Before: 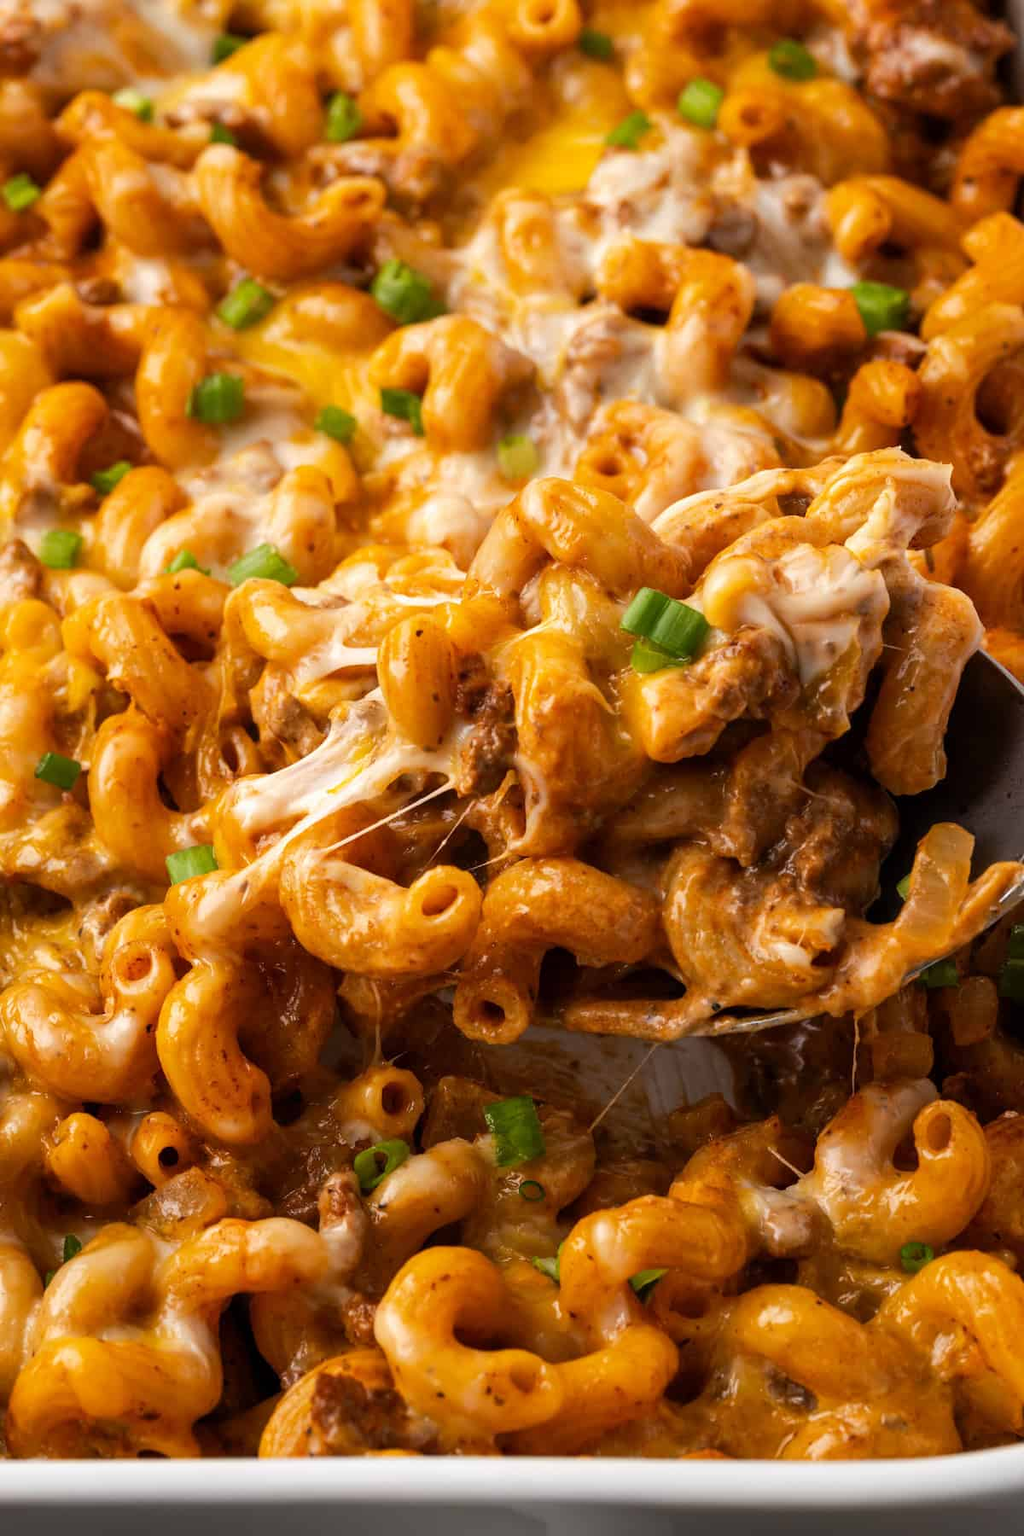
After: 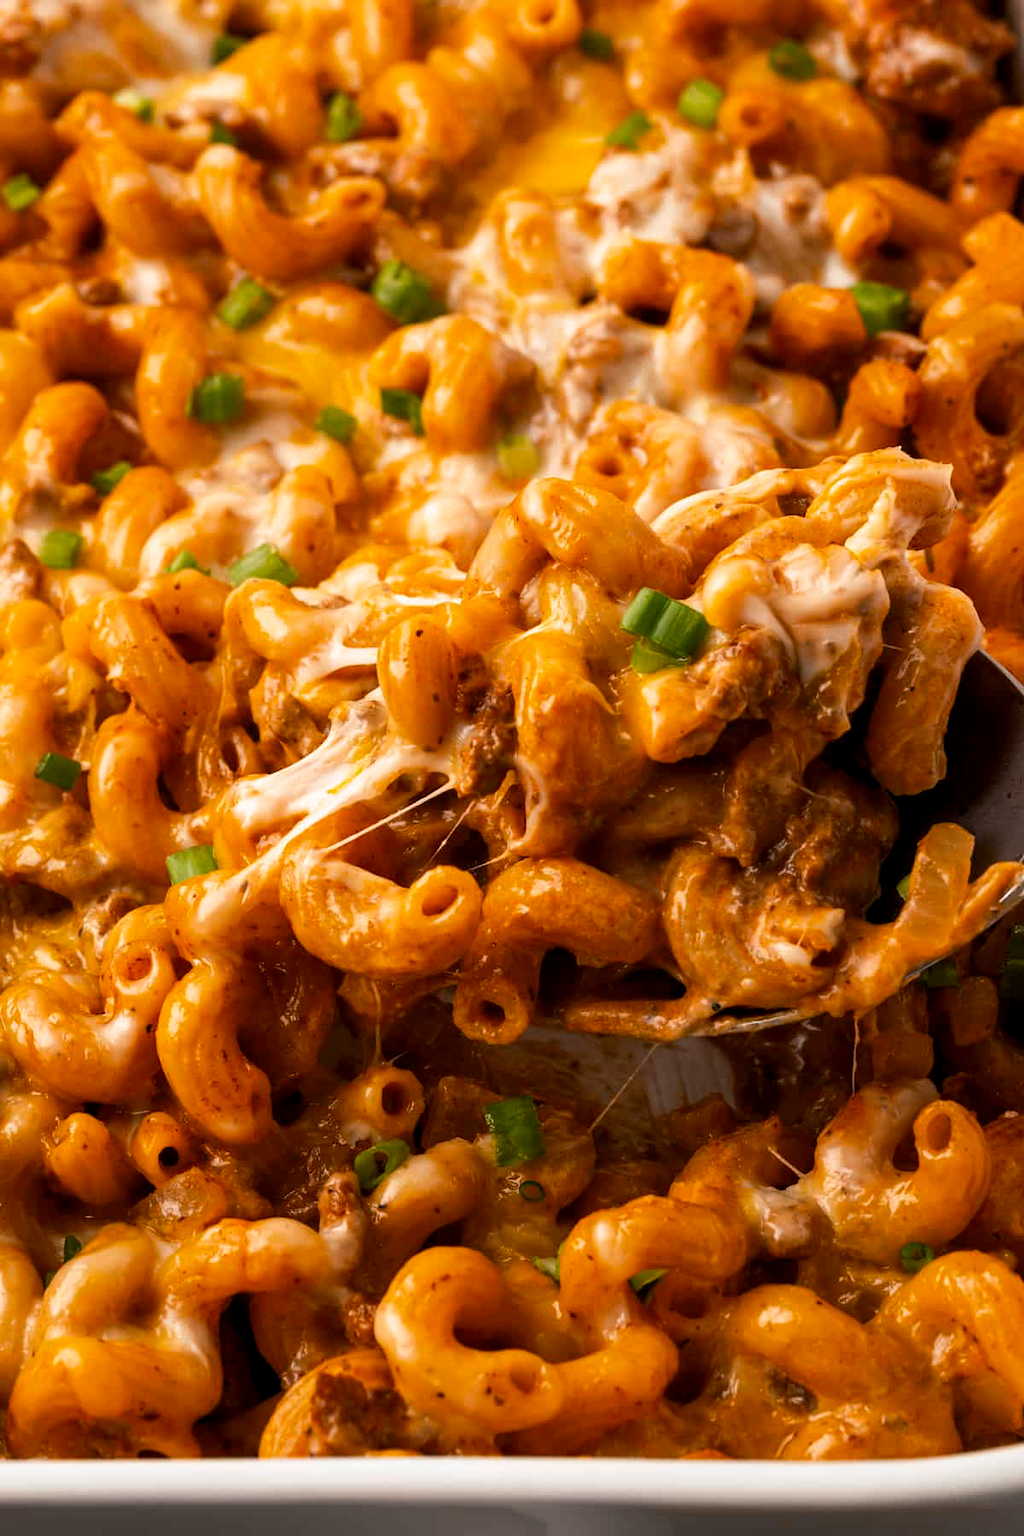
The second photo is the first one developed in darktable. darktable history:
tone curve: curves: ch0 [(0, 0) (0.003, 0.003) (0.011, 0.012) (0.025, 0.026) (0.044, 0.046) (0.069, 0.072) (0.1, 0.104) (0.136, 0.141) (0.177, 0.184) (0.224, 0.233) (0.277, 0.288) (0.335, 0.348) (0.399, 0.414) (0.468, 0.486) (0.543, 0.564) (0.623, 0.647) (0.709, 0.736) (0.801, 0.831) (0.898, 0.921) (1, 1)], preserve colors none
color look up table: target L [64.31, 46.96, 34.07, 100, 62.65, 61.34, 54.93, 48.8, 39.77, 29.75, 53.42, 52.49, 39.1, 26.9, 29.63, 85.69, 76.45, 64.19, 64.86, 49.66, 46.9, 45.71, 28.33, 11.95, 0 ×25], target a [-16.71, -35.04, -11.64, -0.001, 16.62, 18.73, 33.03, 44.59, 48.65, 12.92, 2.689, 39.78, 0.86, 22.07, 12.13, 0.237, -0.361, -24.98, -0.523, -17.66, -0.279, -6.344, -1.031, 0.073, 0 ×25], target b [46.49, 22, 18.94, 0.006, 64.94, 17.04, 58.05, 29.55, 42.63, 15.38, -22.2, 1.524, -47.07, -16.71, -55.23, 2.375, 1.705, -9.607, 0.207, -33.05, -1.957, -27.21, -3.222, -2.22, 0 ×25], num patches 24
